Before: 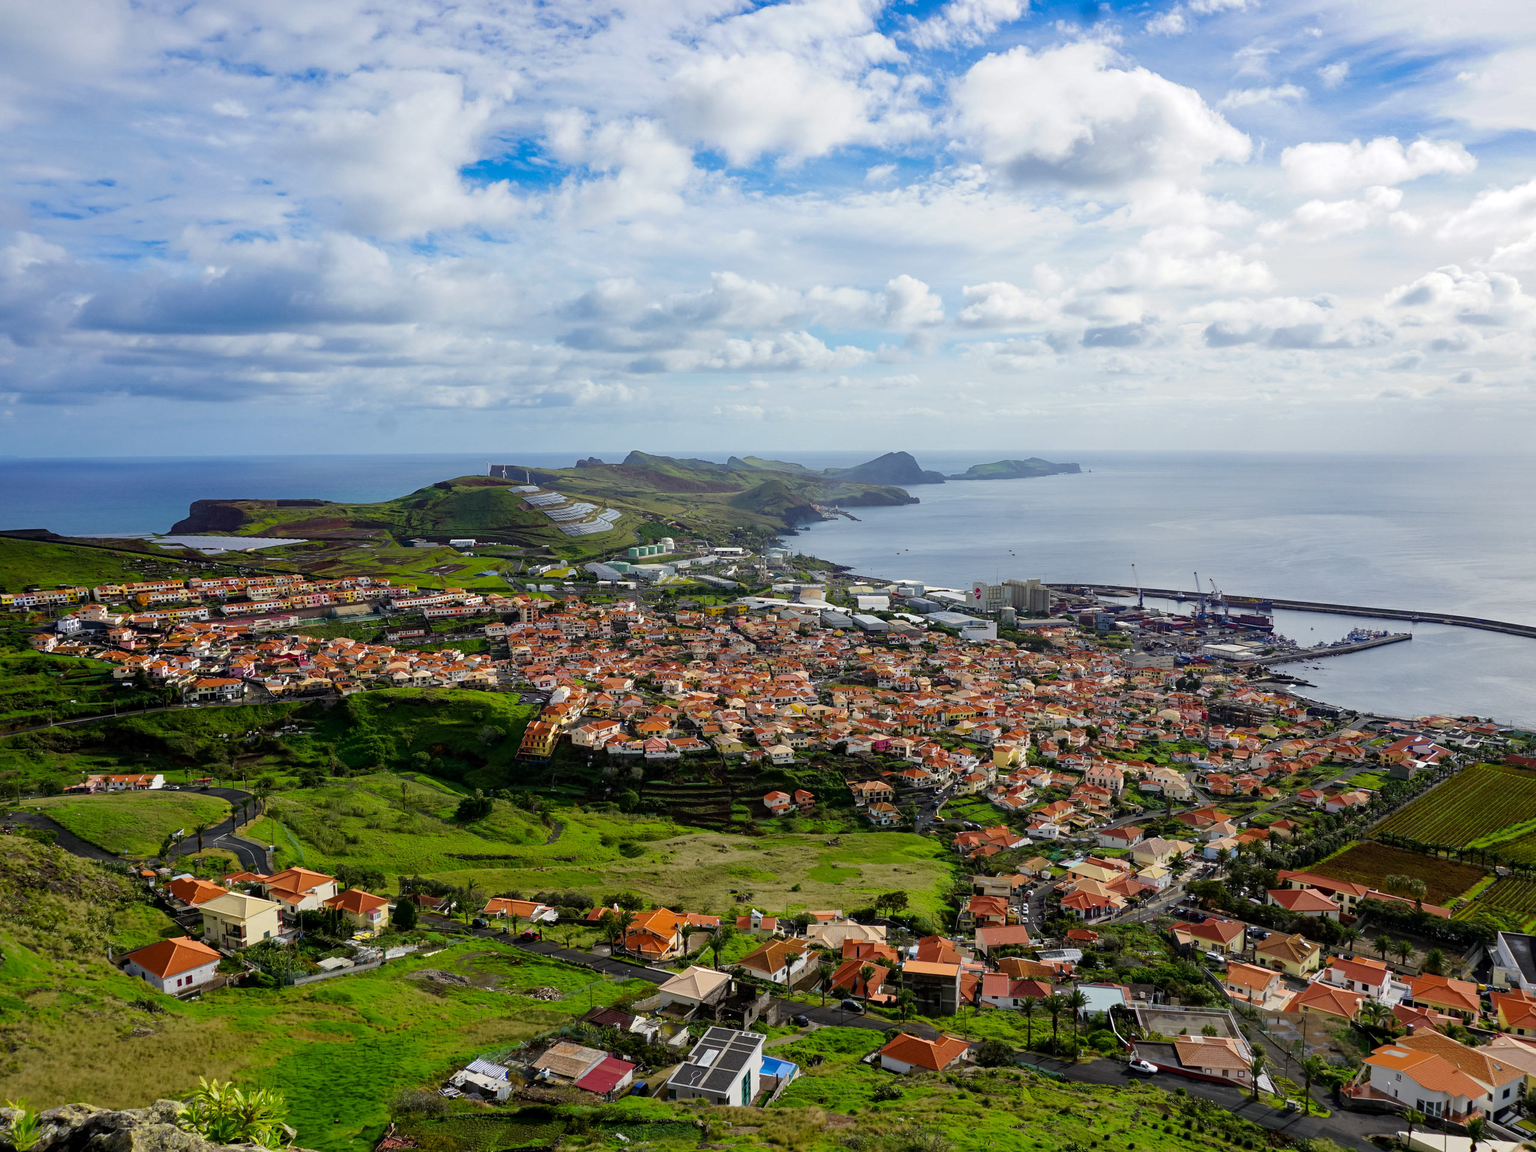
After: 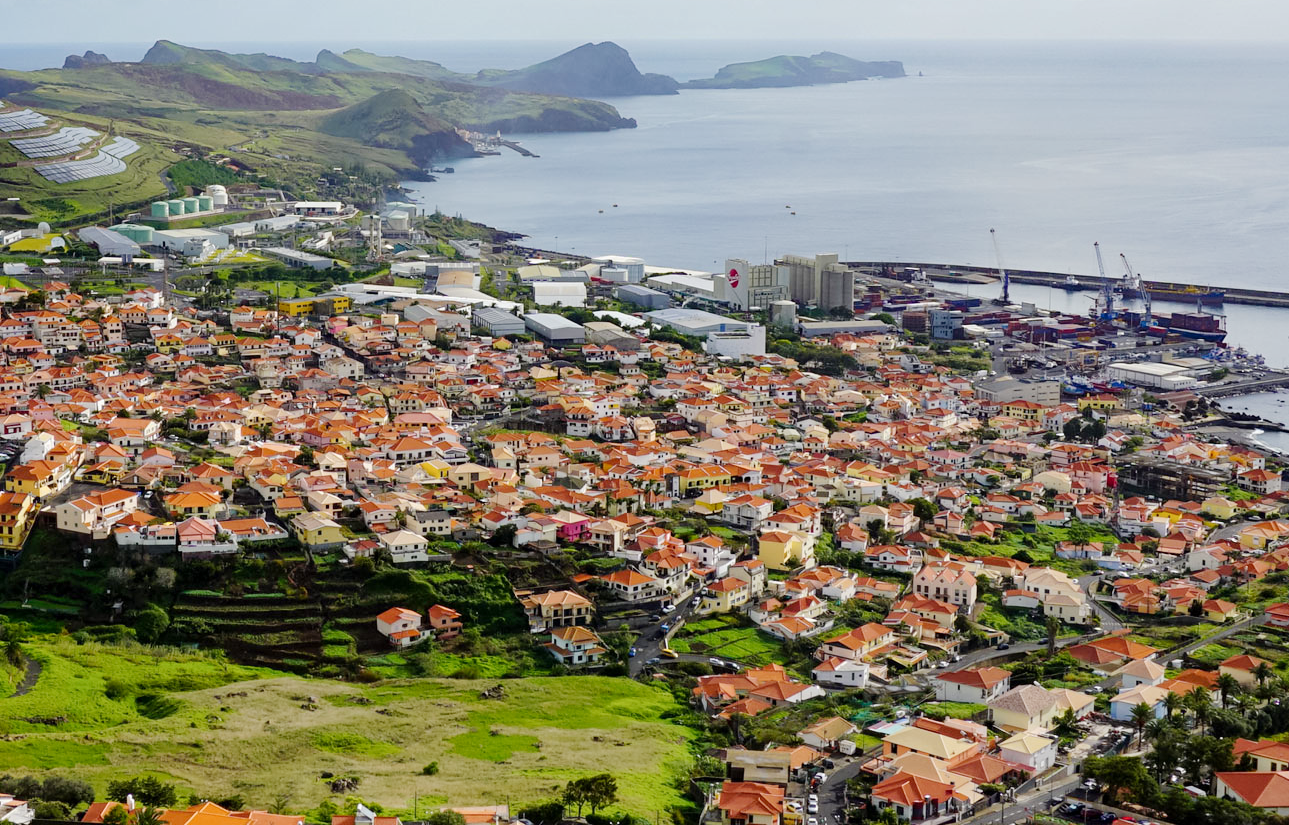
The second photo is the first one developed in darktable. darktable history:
tone curve: curves: ch0 [(0, 0) (0.003, 0.004) (0.011, 0.015) (0.025, 0.033) (0.044, 0.058) (0.069, 0.091) (0.1, 0.131) (0.136, 0.179) (0.177, 0.233) (0.224, 0.295) (0.277, 0.364) (0.335, 0.434) (0.399, 0.51) (0.468, 0.583) (0.543, 0.654) (0.623, 0.724) (0.709, 0.789) (0.801, 0.852) (0.898, 0.924) (1, 1)], preserve colors none
crop: left 35.02%, top 37.033%, right 14.609%, bottom 19.952%
